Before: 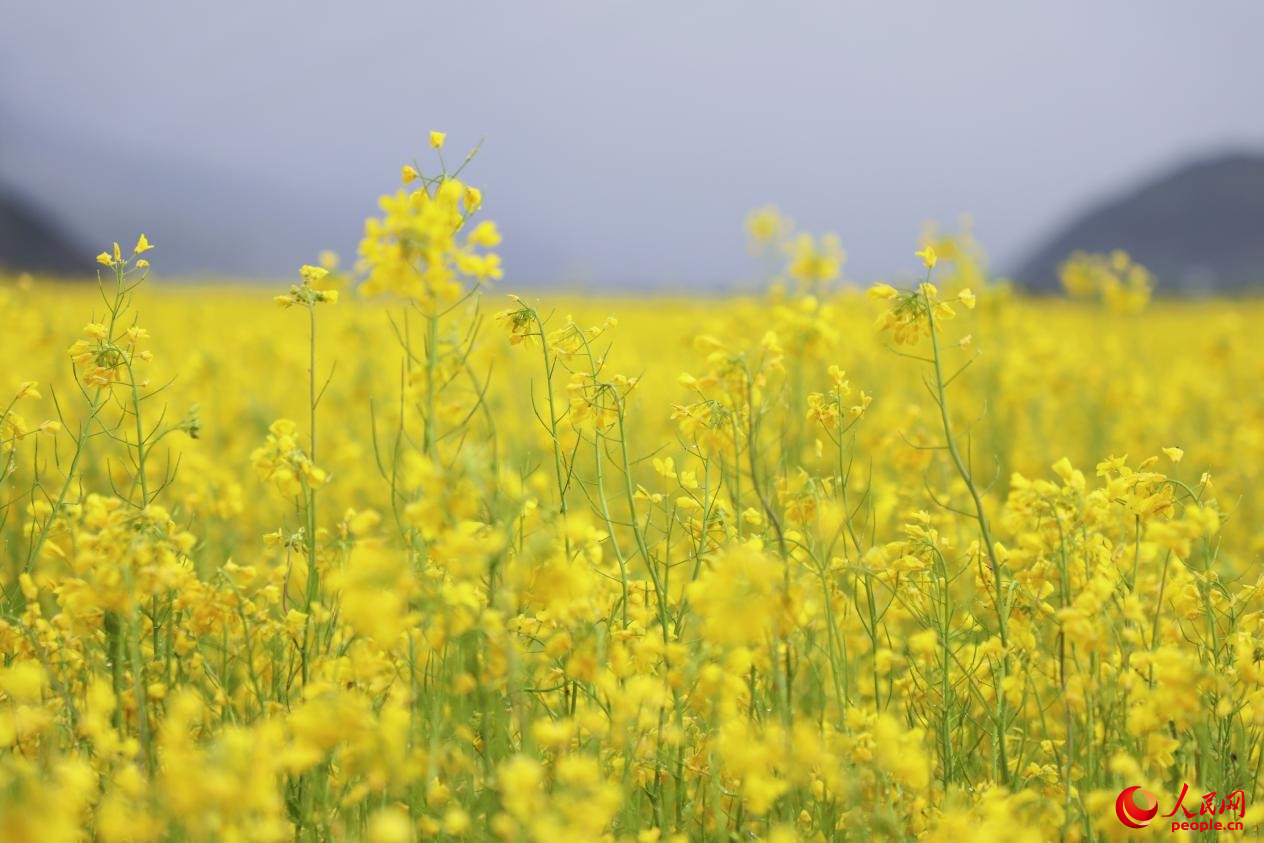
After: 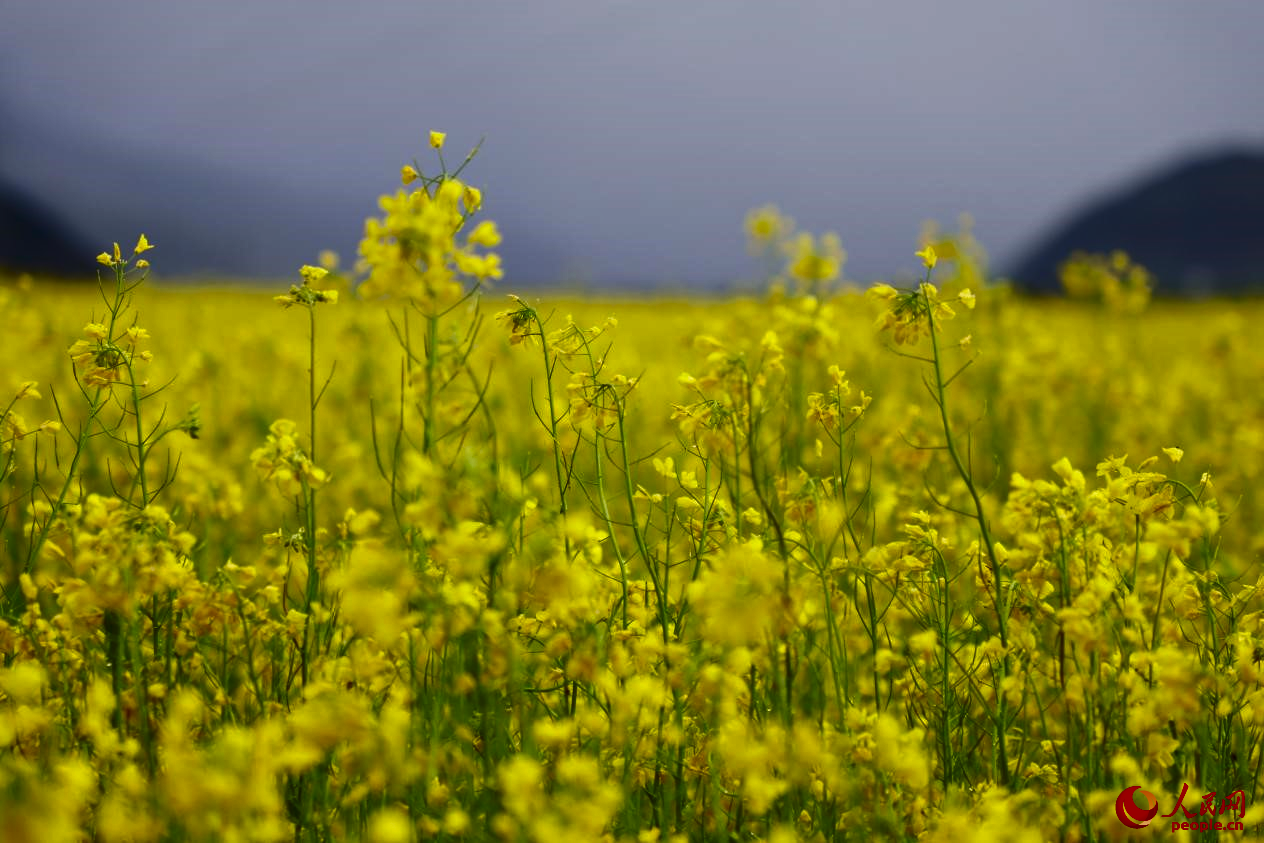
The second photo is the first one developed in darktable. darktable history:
contrast equalizer: octaves 7, y [[0.6 ×6], [0.55 ×6], [0 ×6], [0 ×6], [0 ×6]], mix 0.15
contrast brightness saturation: contrast 0.09, brightness -0.59, saturation 0.17
